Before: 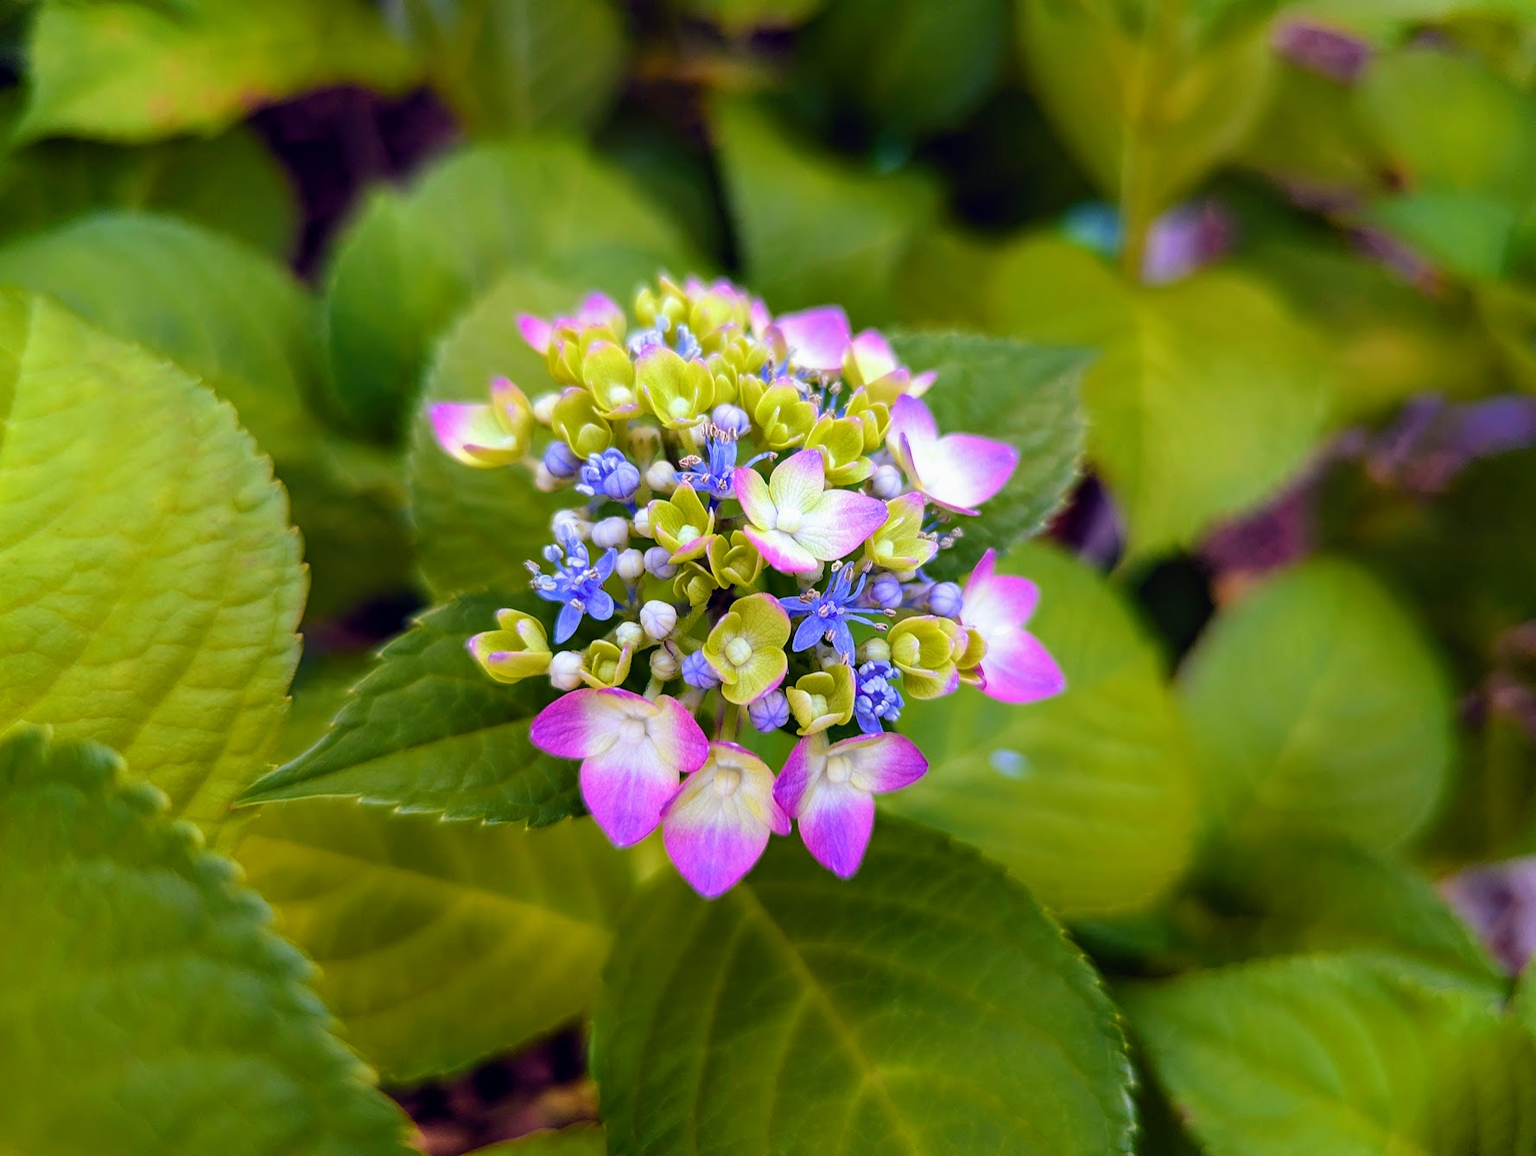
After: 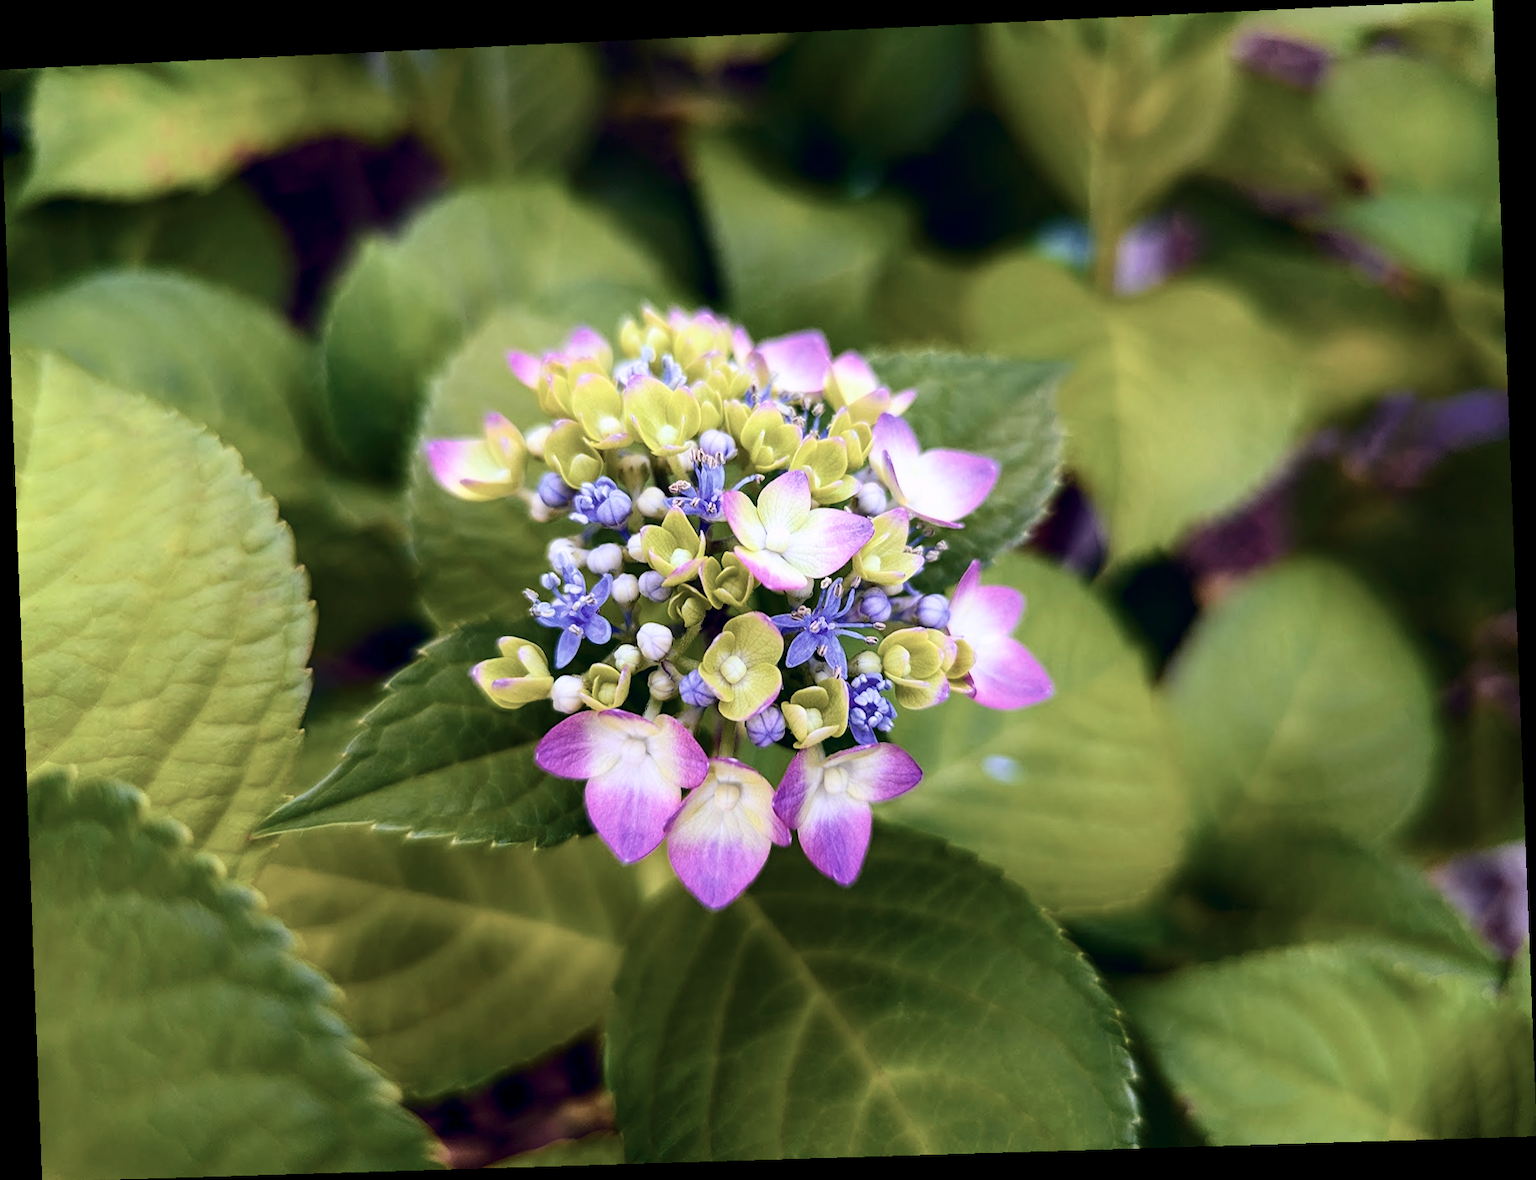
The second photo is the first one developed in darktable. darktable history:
color balance rgb: shadows lift › hue 87.51°, highlights gain › chroma 1.62%, highlights gain › hue 55.1°, global offset › chroma 0.06%, global offset › hue 253.66°, linear chroma grading › global chroma 0.5%
contrast brightness saturation: contrast 0.25, saturation -0.31
rotate and perspective: rotation -2.22°, lens shift (horizontal) -0.022, automatic cropping off
white balance: red 0.974, blue 1.044
